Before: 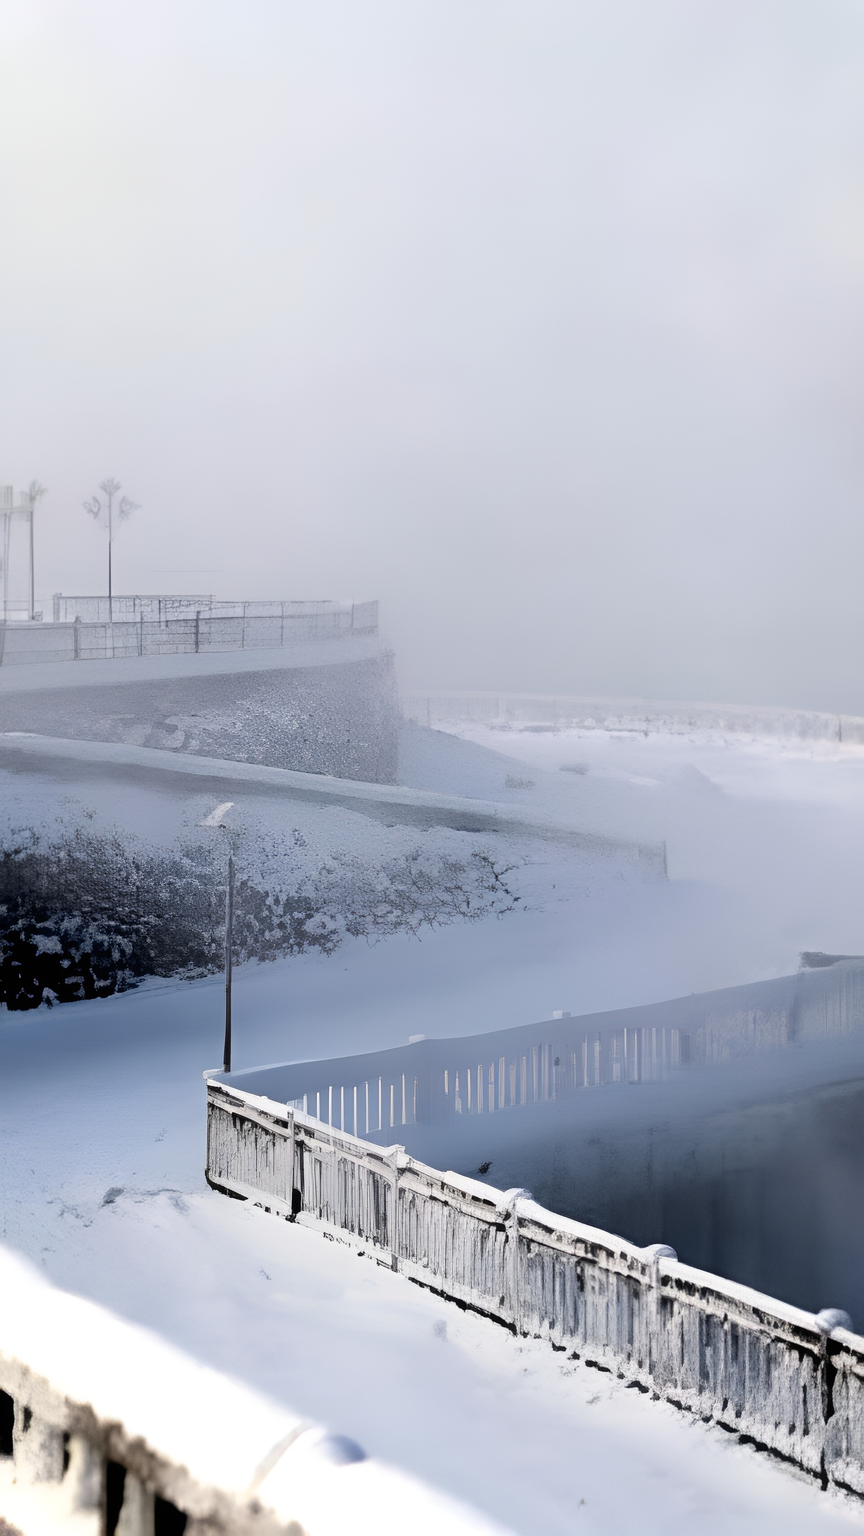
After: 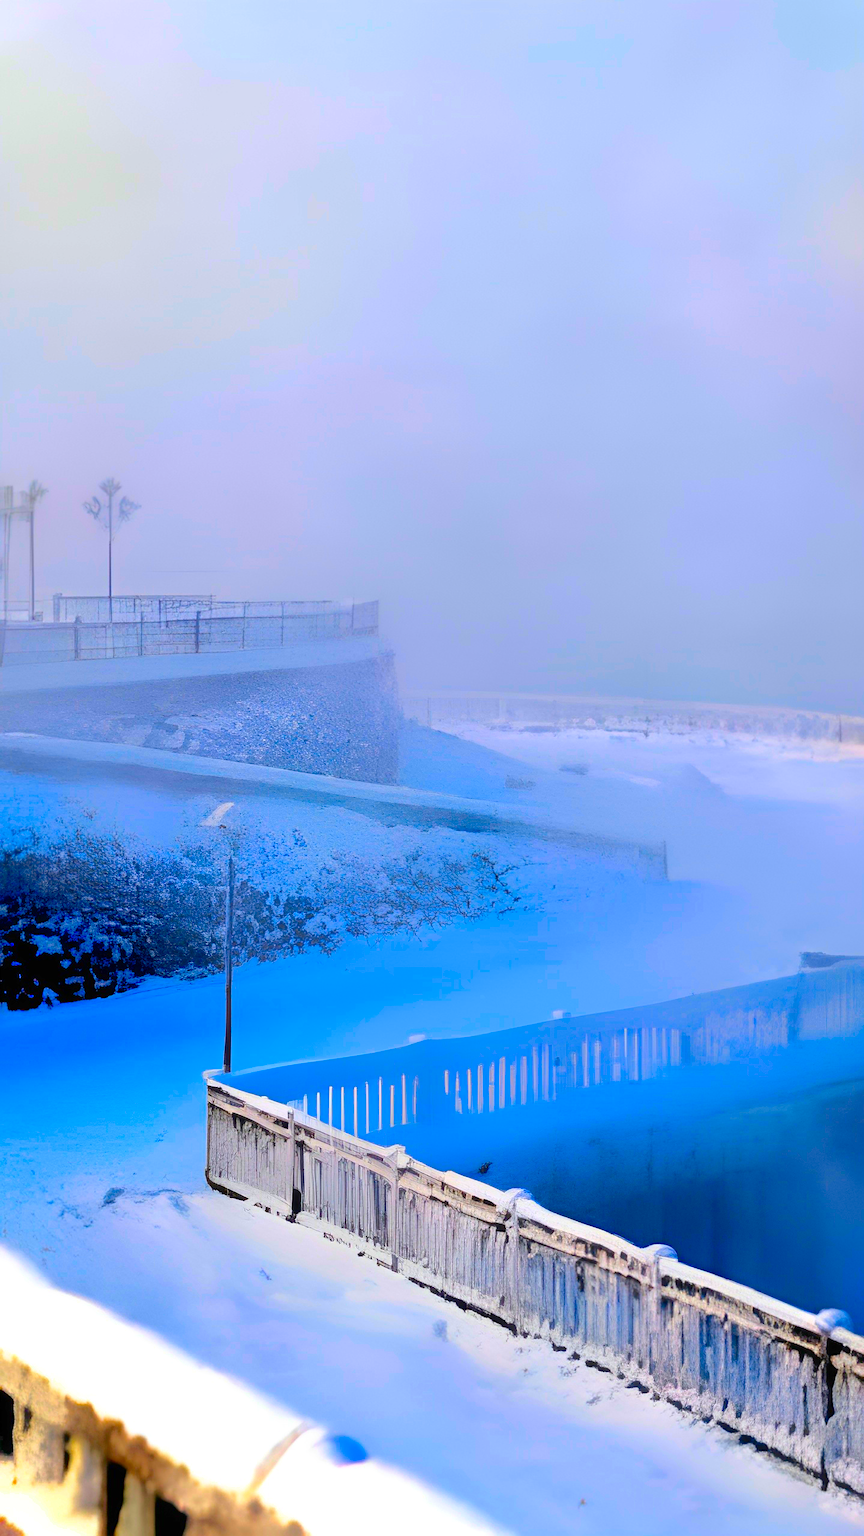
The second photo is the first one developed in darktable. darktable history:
color balance rgb: perceptual saturation grading › global saturation 30.616%, perceptual brilliance grading › mid-tones 10.739%, perceptual brilliance grading › shadows 14.864%, global vibrance 6.997%, saturation formula JzAzBz (2021)
color correction: highlights b* -0.006, saturation 2.99
shadows and highlights: on, module defaults
